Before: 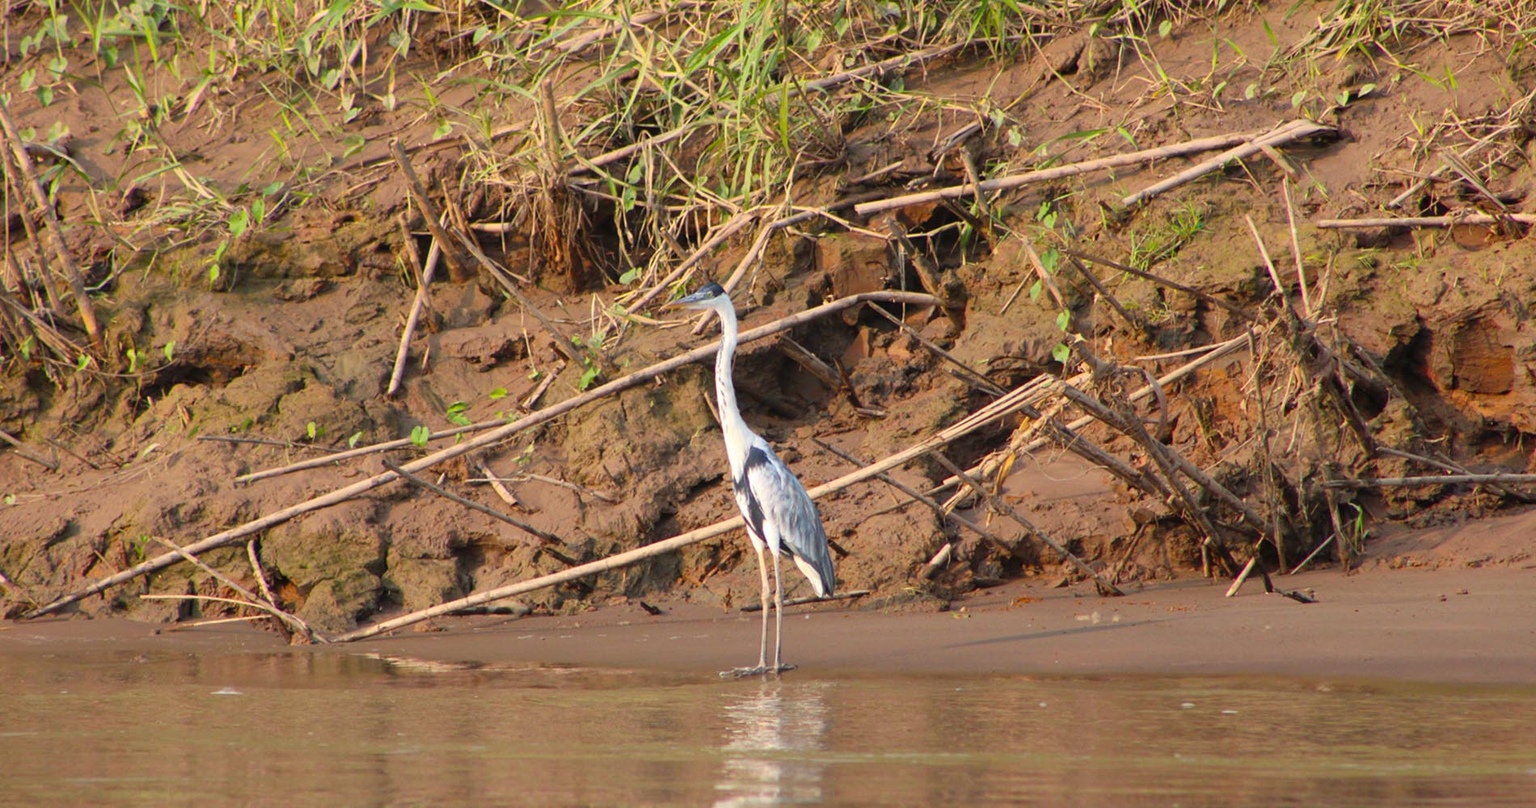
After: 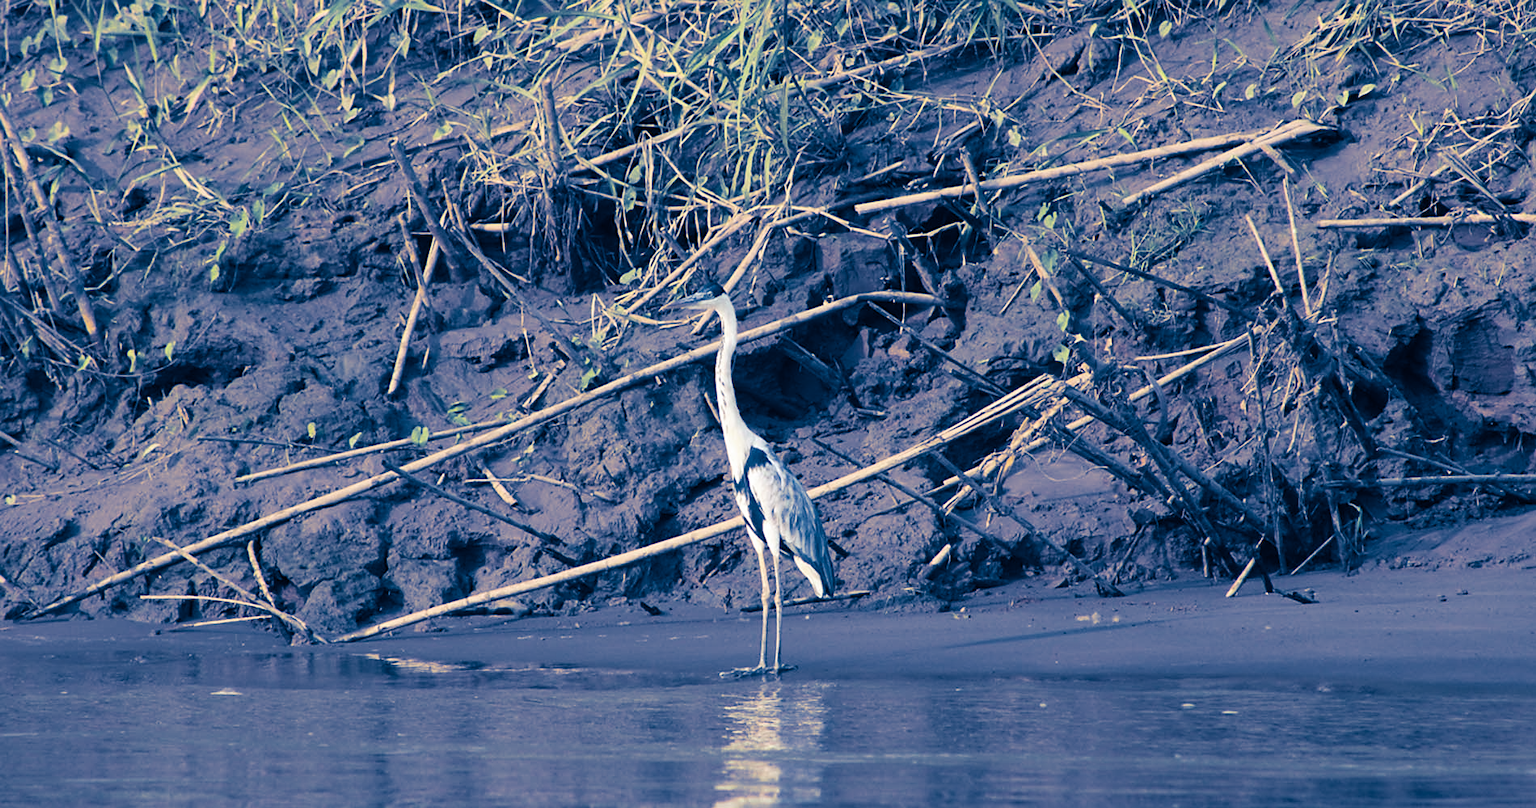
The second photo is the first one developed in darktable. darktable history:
sharpen: radius 1.864, amount 0.398, threshold 1.271
contrast brightness saturation: contrast 0.1, saturation -0.36
split-toning: shadows › hue 226.8°, shadows › saturation 1, highlights › saturation 0, balance -61.41
